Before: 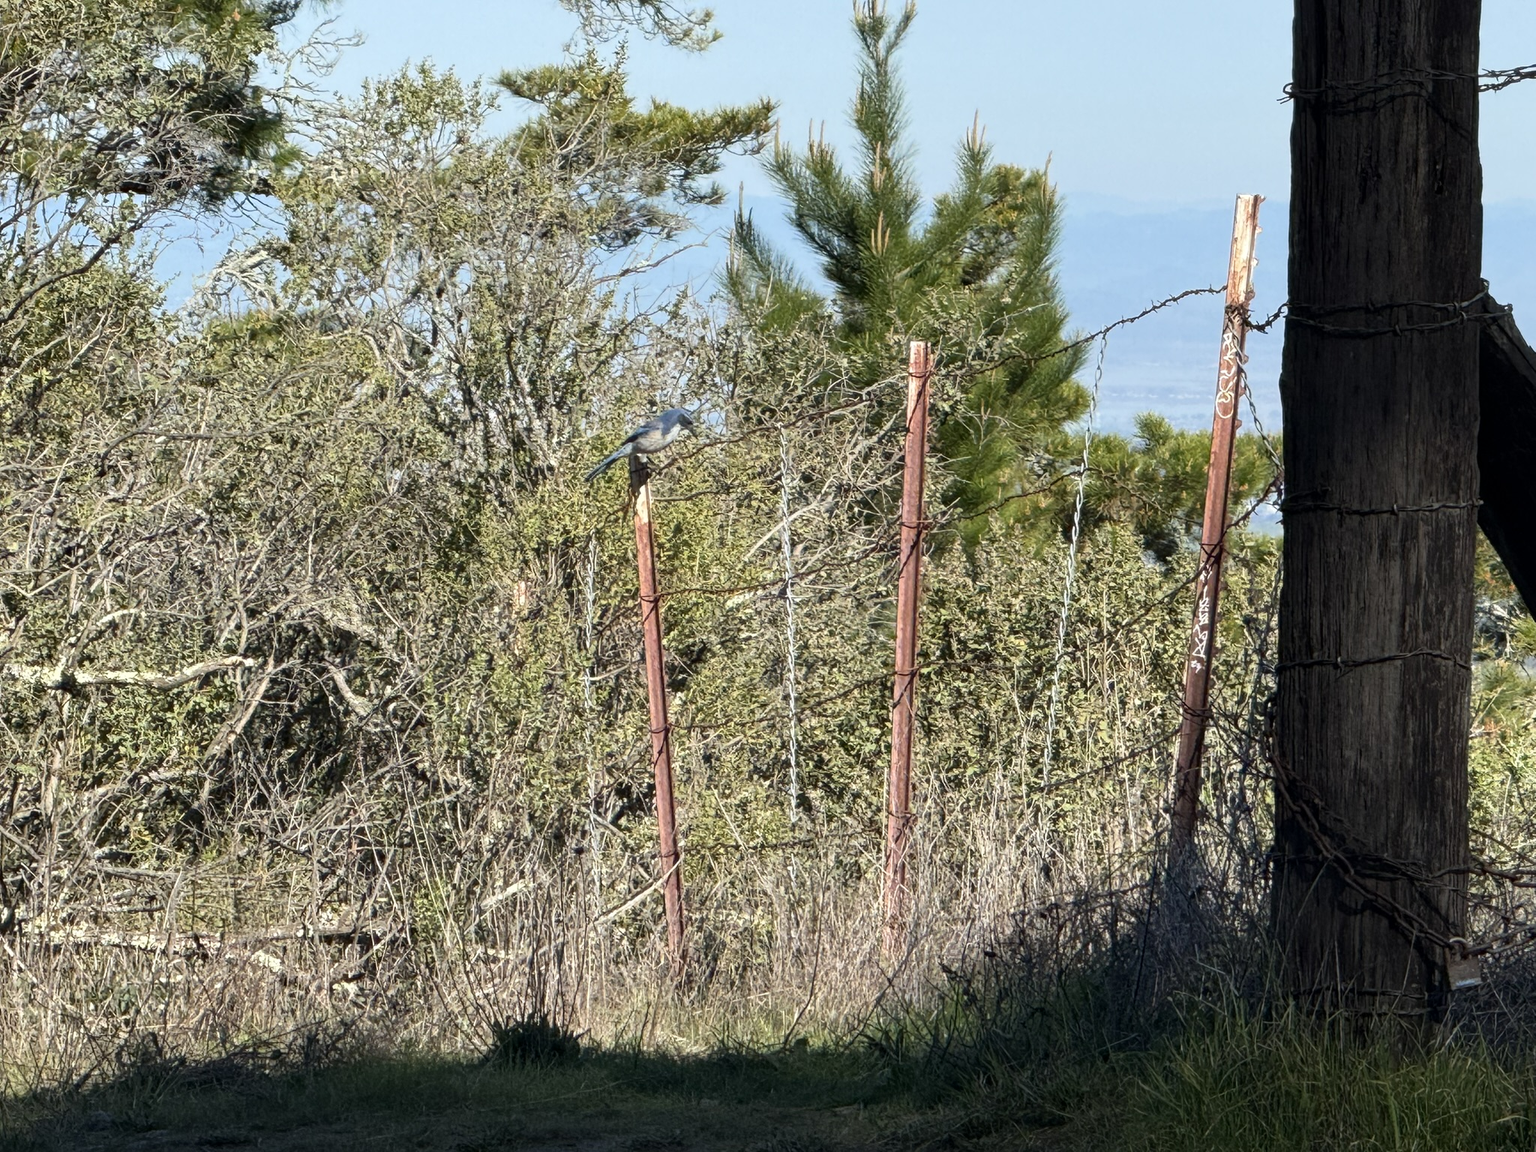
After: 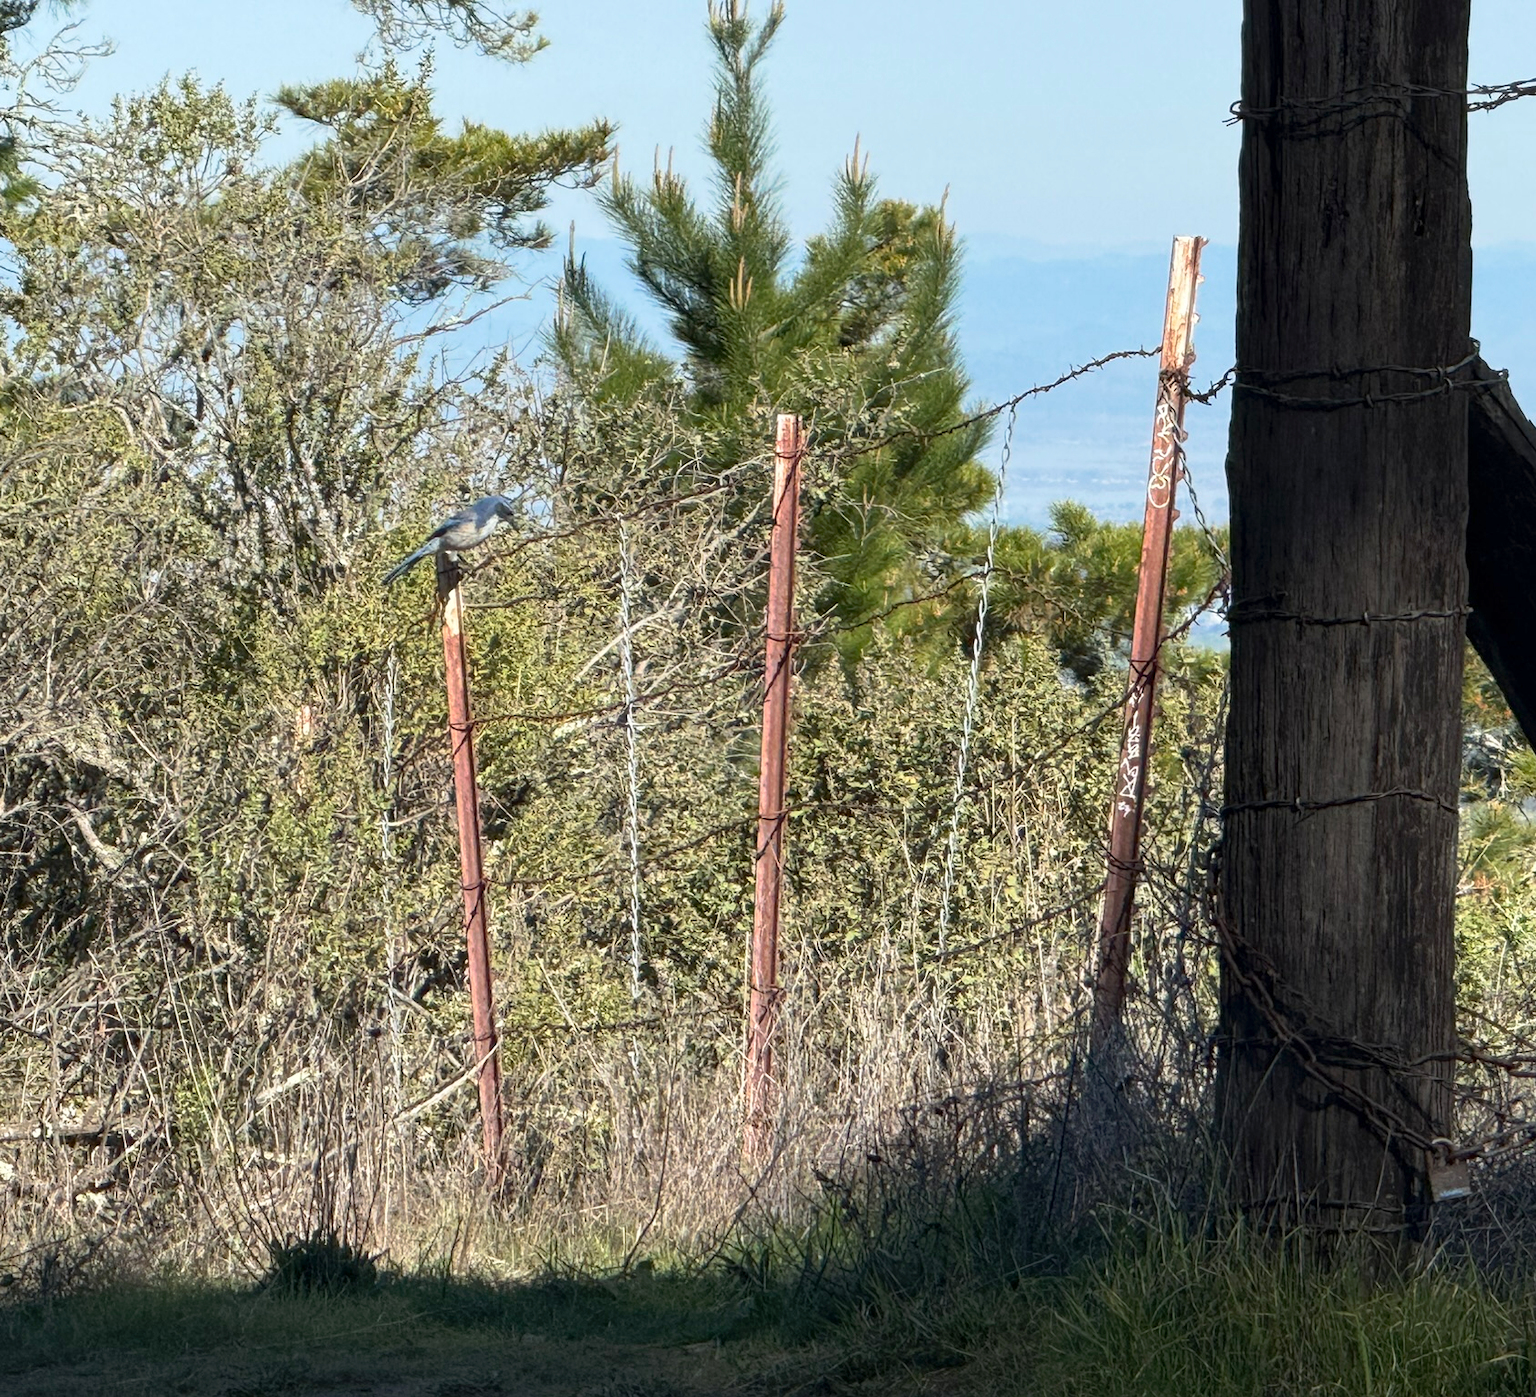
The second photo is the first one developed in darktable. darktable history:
tone curve: curves: ch0 [(0, 0) (0.003, 0.005) (0.011, 0.019) (0.025, 0.04) (0.044, 0.064) (0.069, 0.095) (0.1, 0.129) (0.136, 0.169) (0.177, 0.207) (0.224, 0.247) (0.277, 0.298) (0.335, 0.354) (0.399, 0.416) (0.468, 0.478) (0.543, 0.553) (0.623, 0.634) (0.709, 0.709) (0.801, 0.817) (0.898, 0.912) (1, 1)], preserve colors none
crop: left 17.582%, bottom 0.031%
